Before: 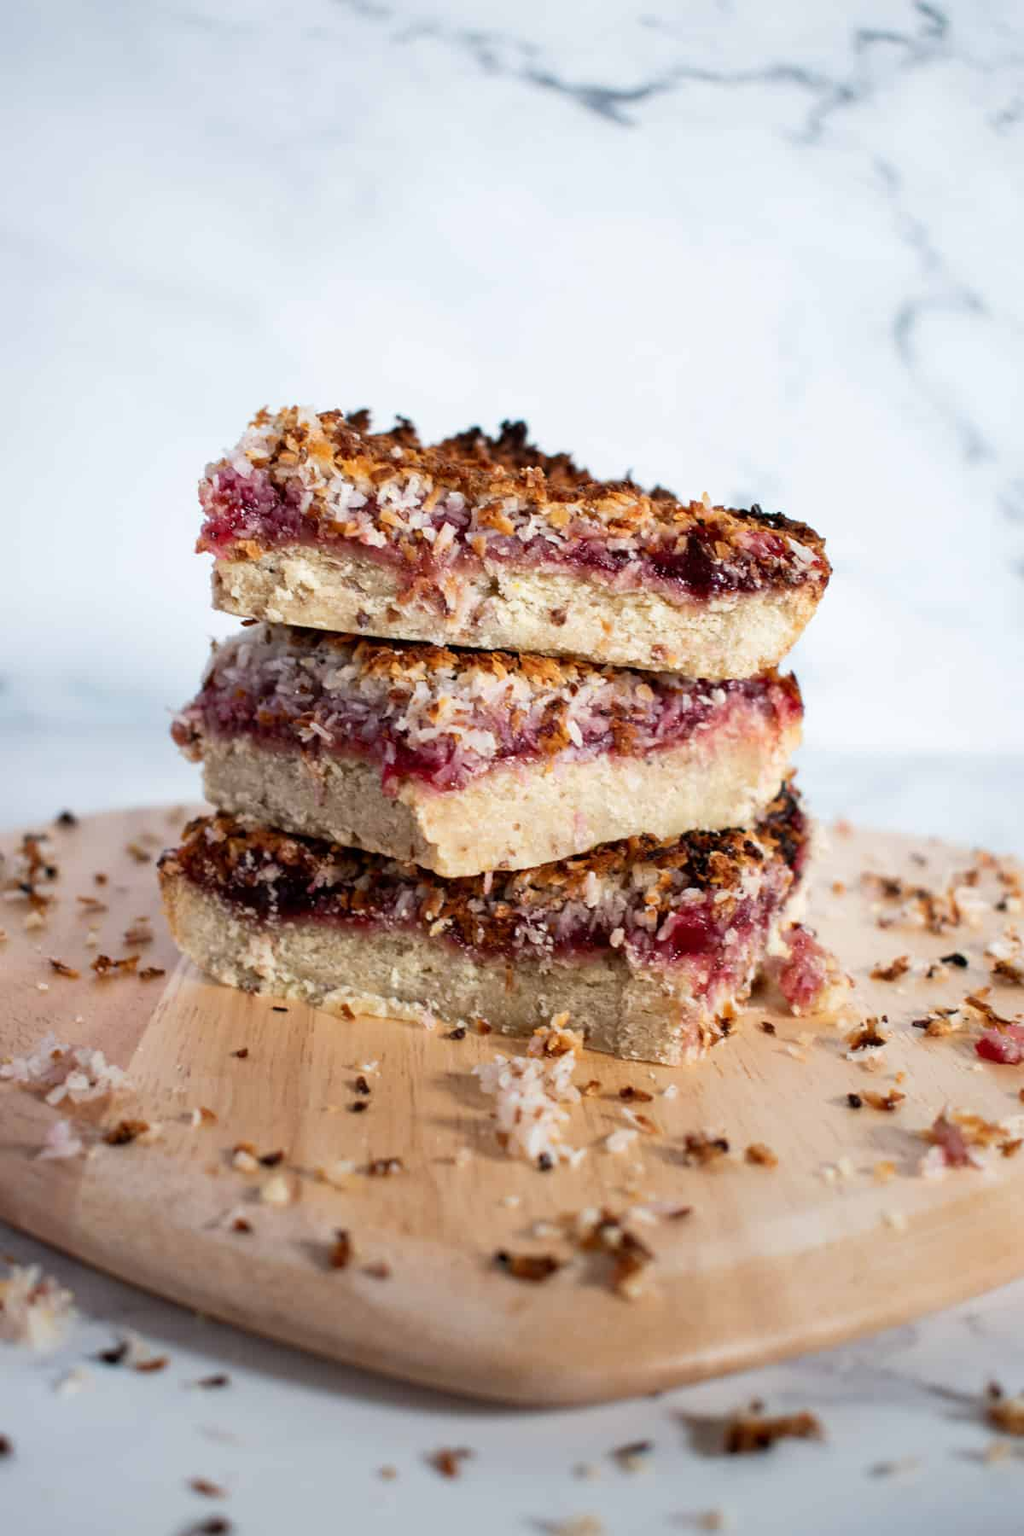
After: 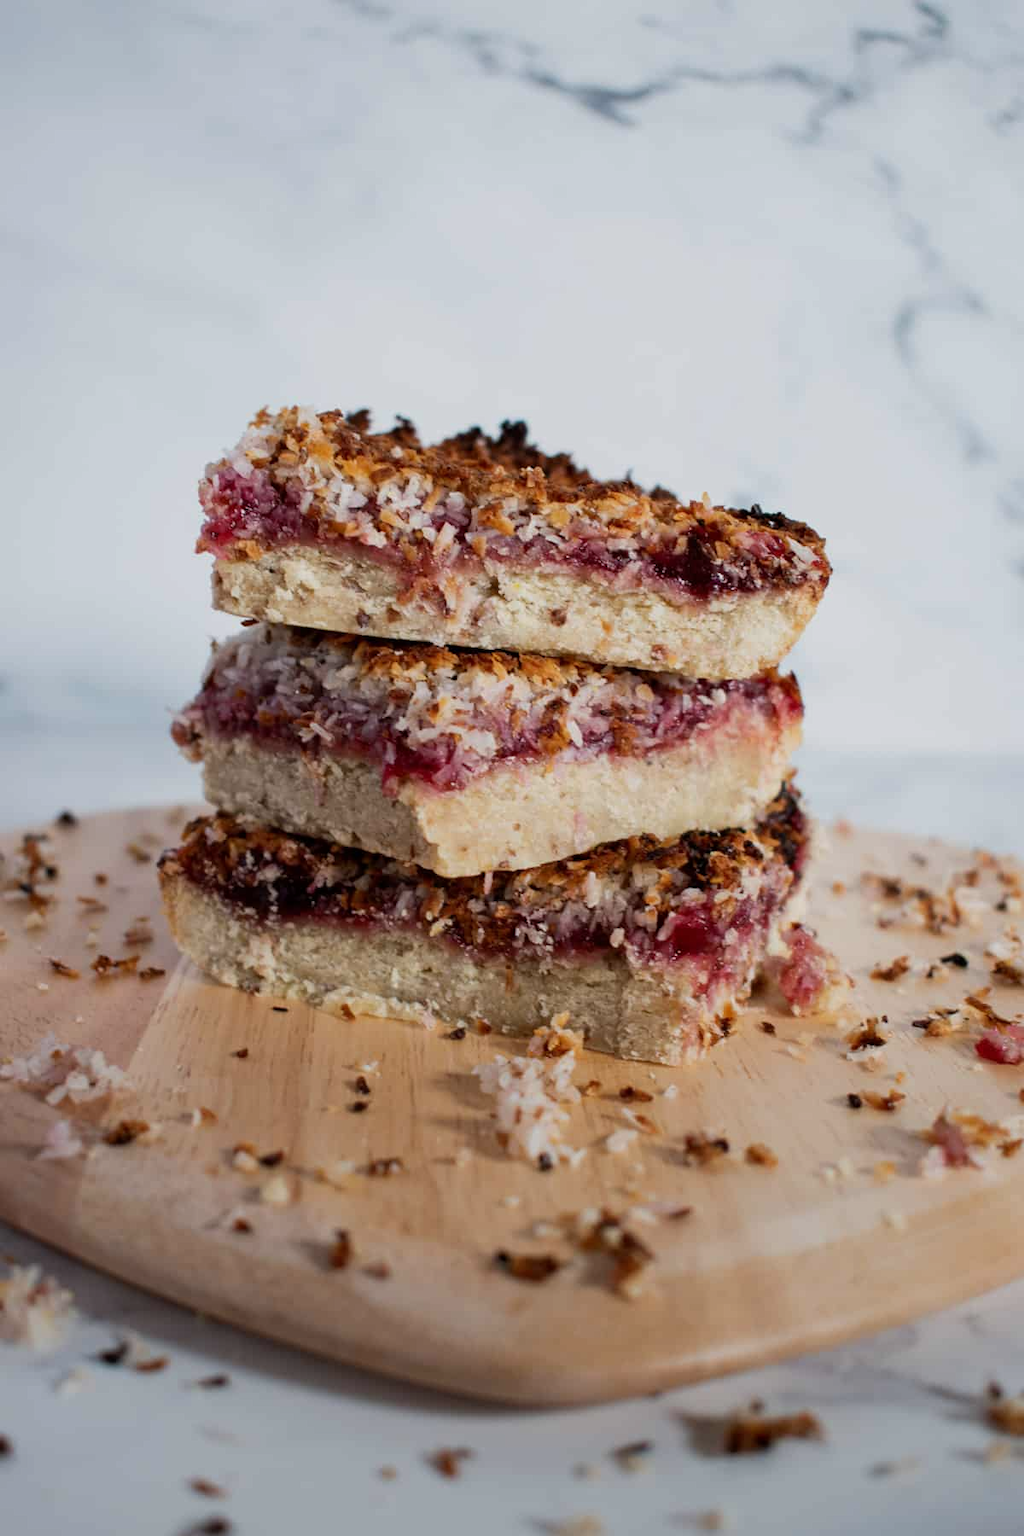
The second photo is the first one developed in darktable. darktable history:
exposure: exposure -0.459 EV, compensate highlight preservation false
